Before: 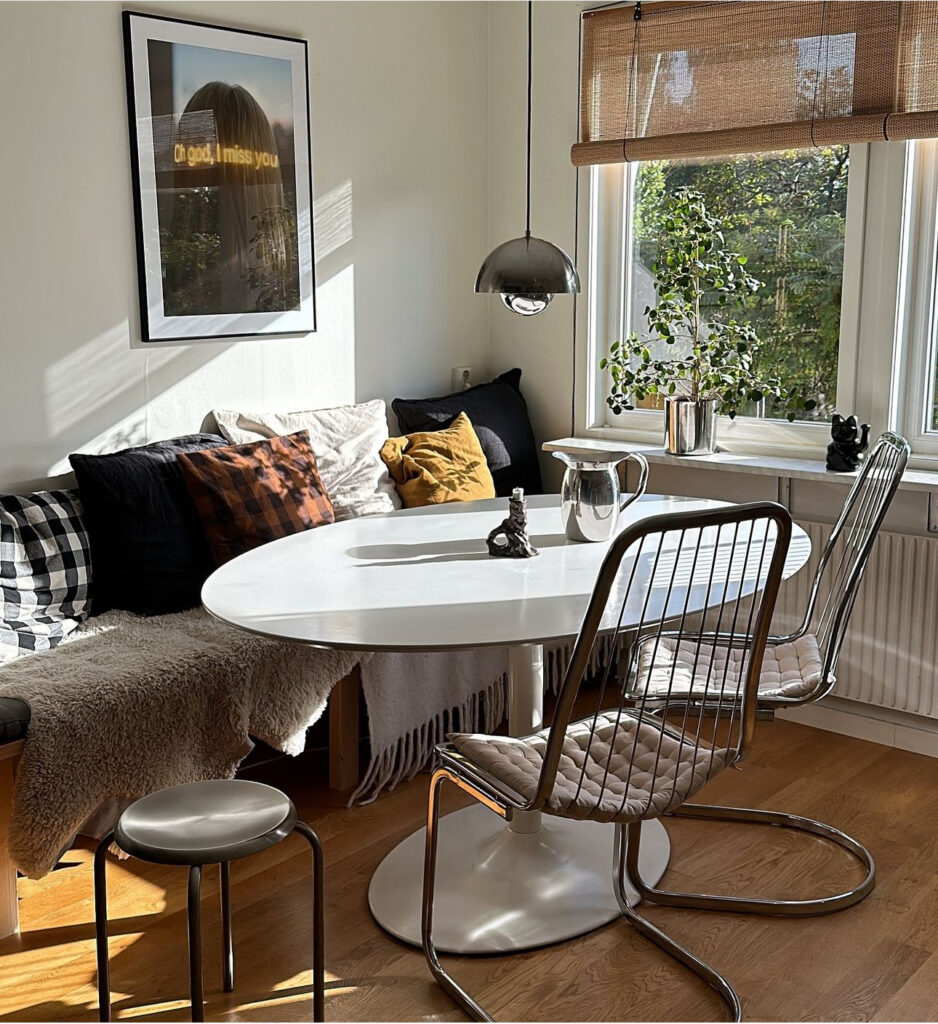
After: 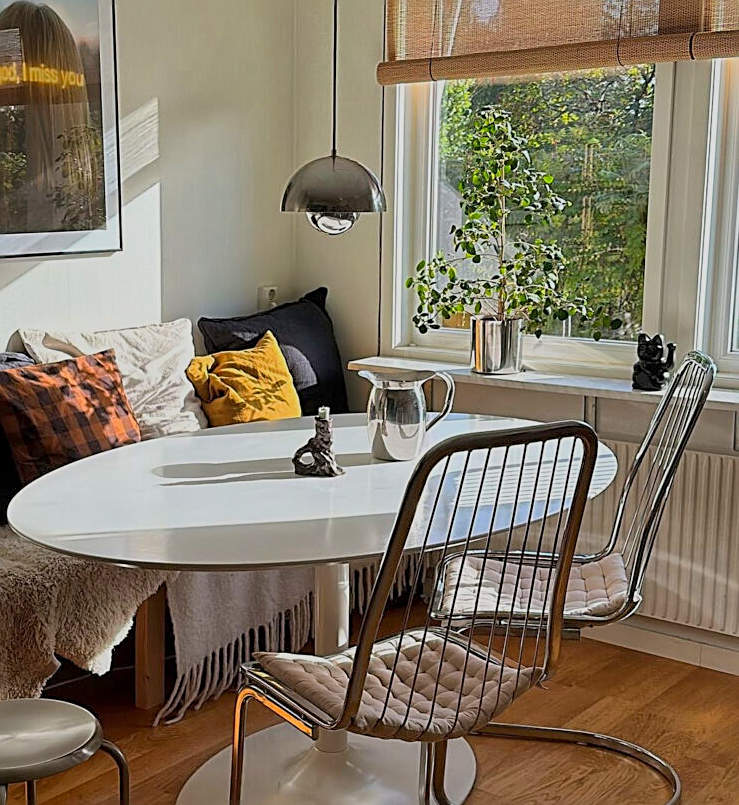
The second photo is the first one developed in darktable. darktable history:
crop and rotate: left 20.74%, top 7.912%, right 0.375%, bottom 13.378%
sharpen: on, module defaults
global tonemap: drago (1, 100), detail 1
exposure: black level correction 0, exposure 1.1 EV, compensate highlight preservation false
levels: levels [0, 0.476, 0.951]
